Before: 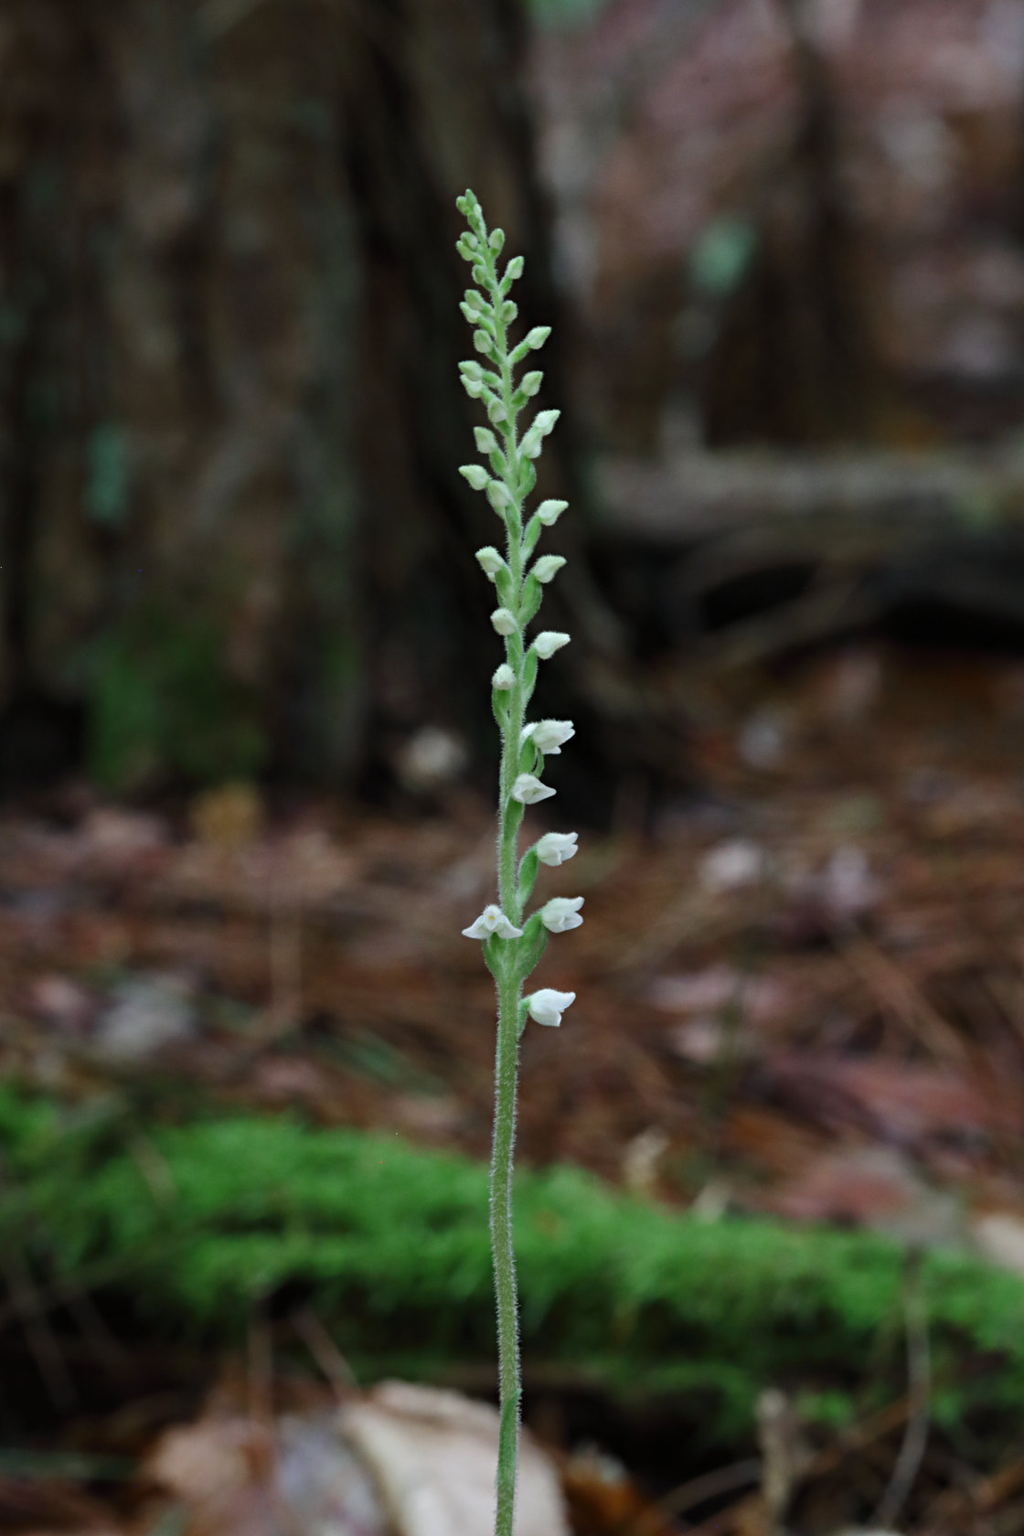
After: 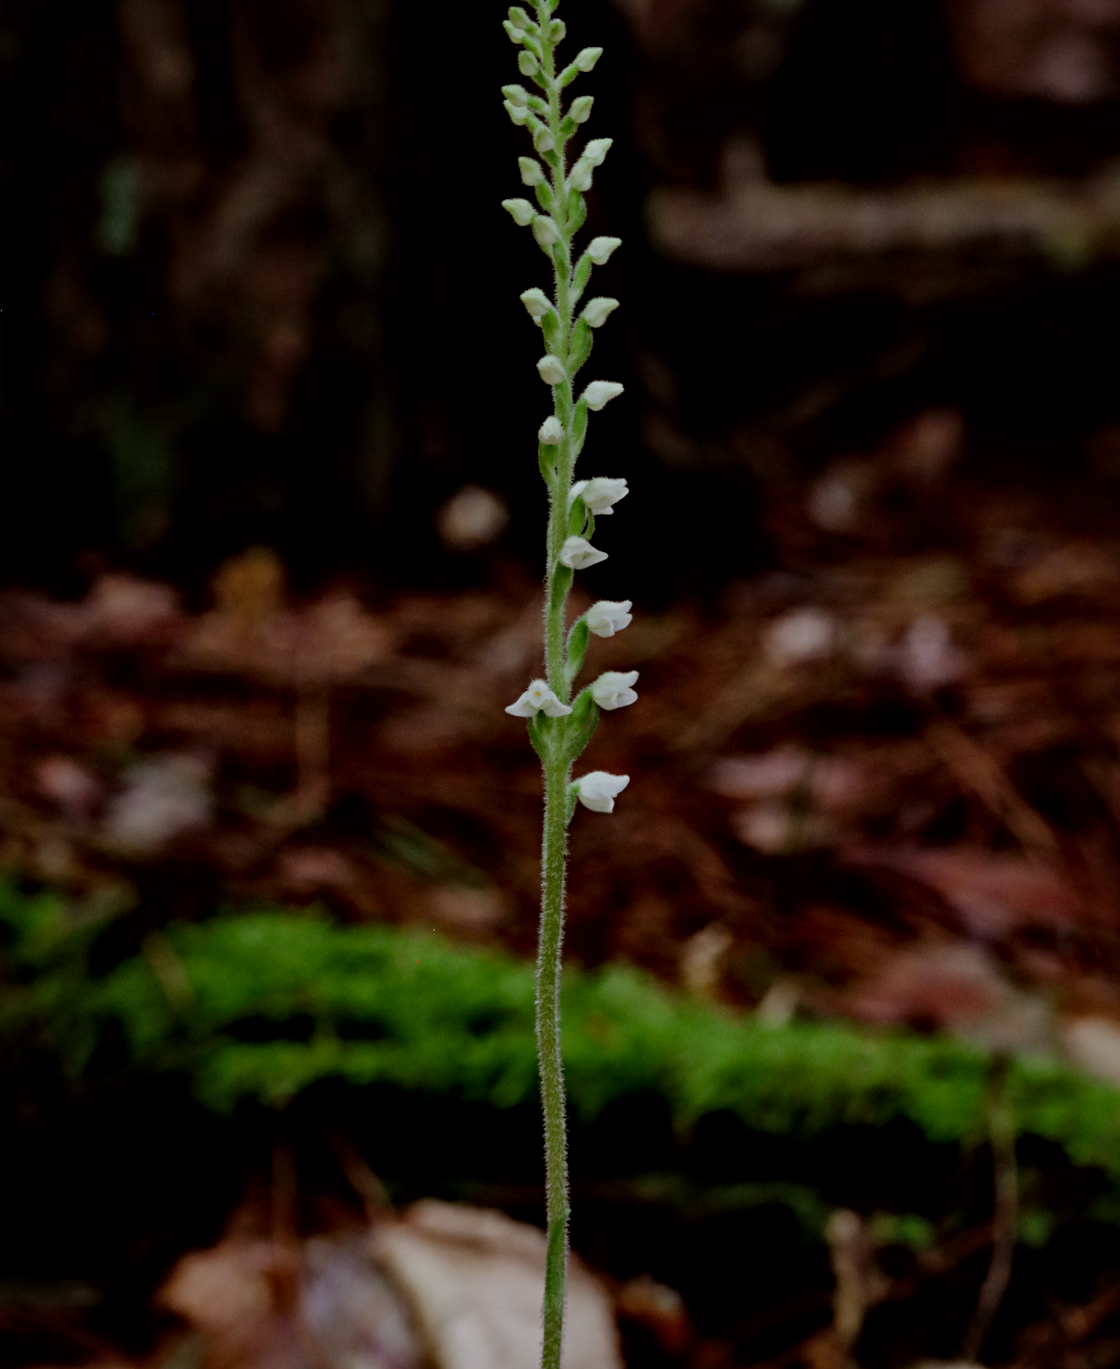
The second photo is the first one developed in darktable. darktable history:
filmic rgb: middle gray luminance 29%, black relative exposure -10.3 EV, white relative exposure 5.5 EV, threshold 6 EV, target black luminance 0%, hardness 3.95, latitude 2.04%, contrast 1.132, highlights saturation mix 5%, shadows ↔ highlights balance 15.11%, add noise in highlights 0, preserve chrominance no, color science v3 (2019), use custom middle-gray values true, iterations of high-quality reconstruction 0, contrast in highlights soft, enable highlight reconstruction true
local contrast: mode bilateral grid, contrast 20, coarseness 50, detail 141%, midtone range 0.2
crop and rotate: top 18.507%
rgb levels: mode RGB, independent channels, levels [[0, 0.5, 1], [0, 0.521, 1], [0, 0.536, 1]]
